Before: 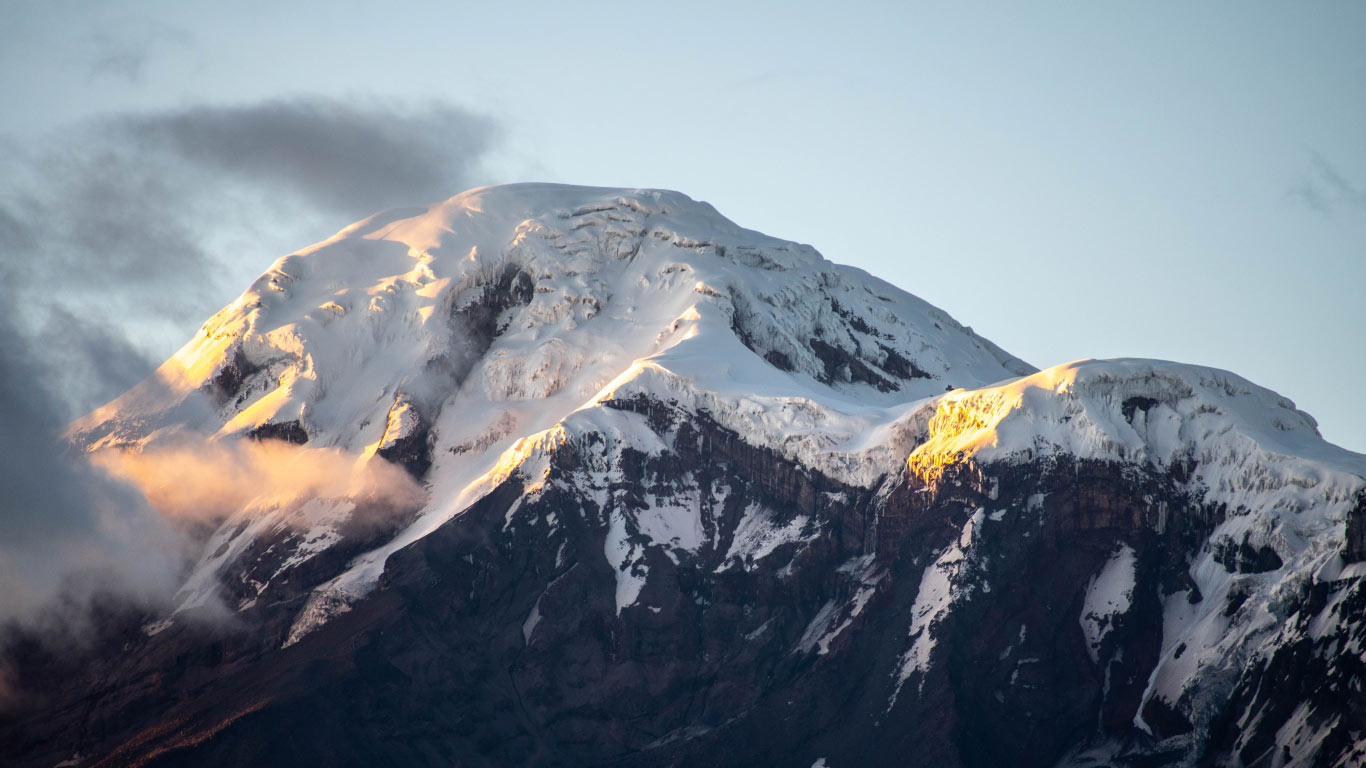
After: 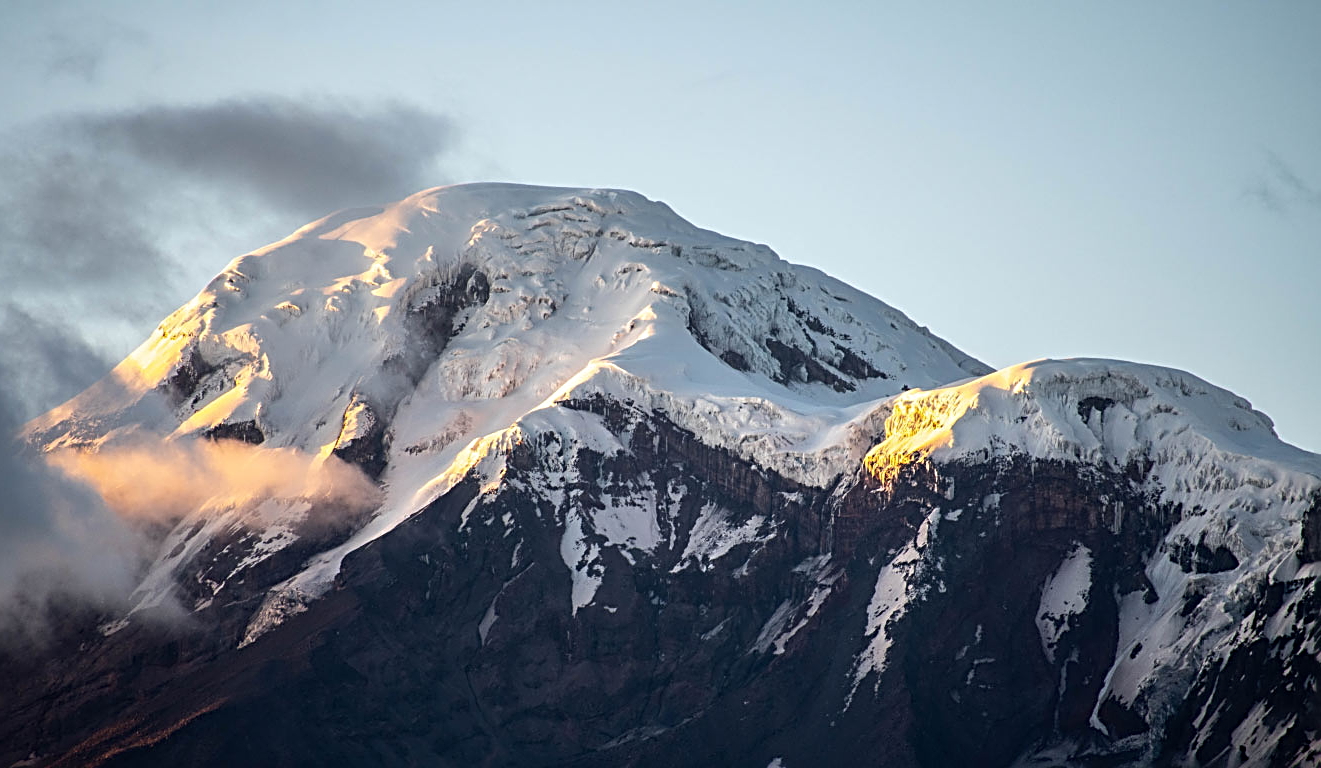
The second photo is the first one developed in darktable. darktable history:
sharpen: radius 2.659, amount 0.669
crop and rotate: left 3.222%
